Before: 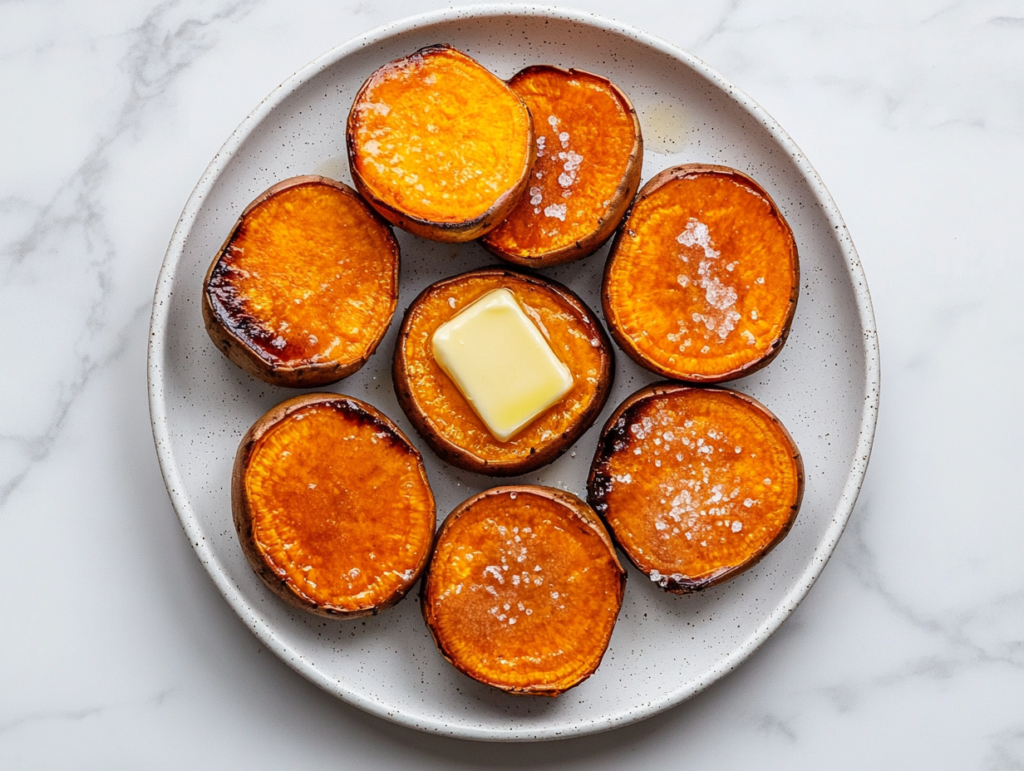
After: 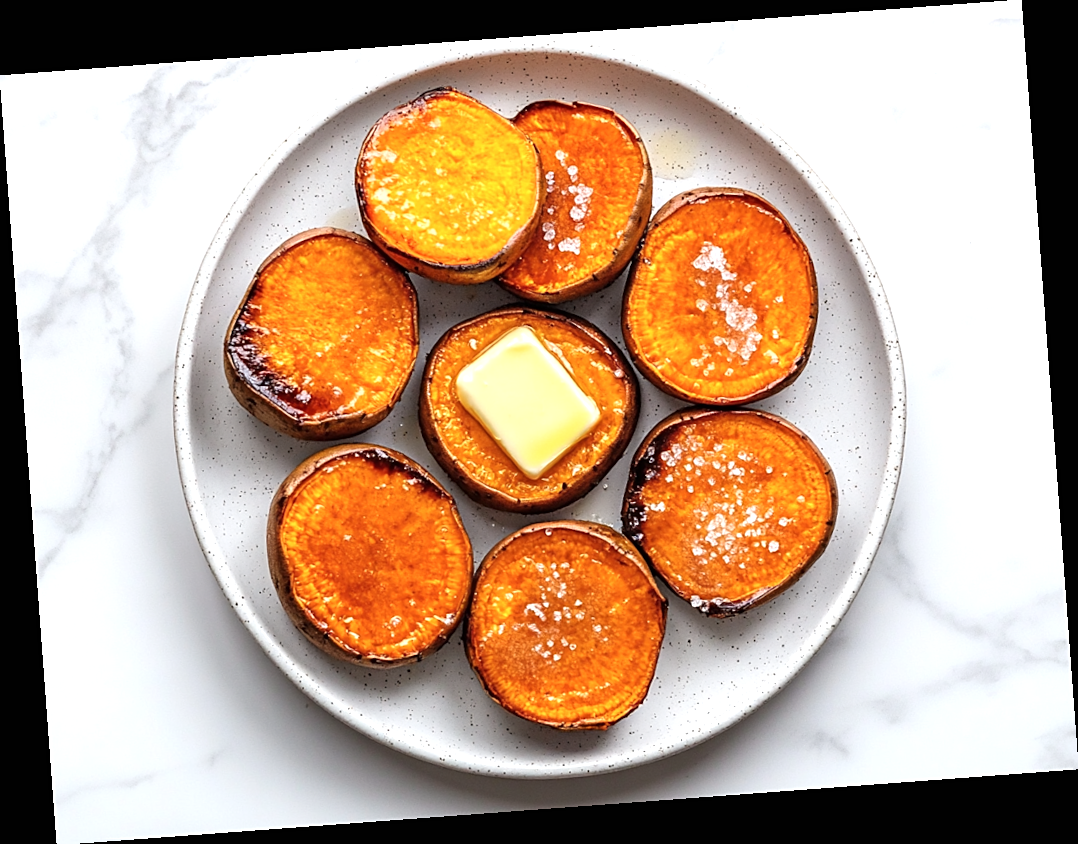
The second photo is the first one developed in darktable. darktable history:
sharpen: radius 1.864, amount 0.398, threshold 1.271
exposure: black level correction 0, exposure 0.5 EV, compensate highlight preservation false
contrast brightness saturation: saturation -0.05
rotate and perspective: rotation -4.25°, automatic cropping off
